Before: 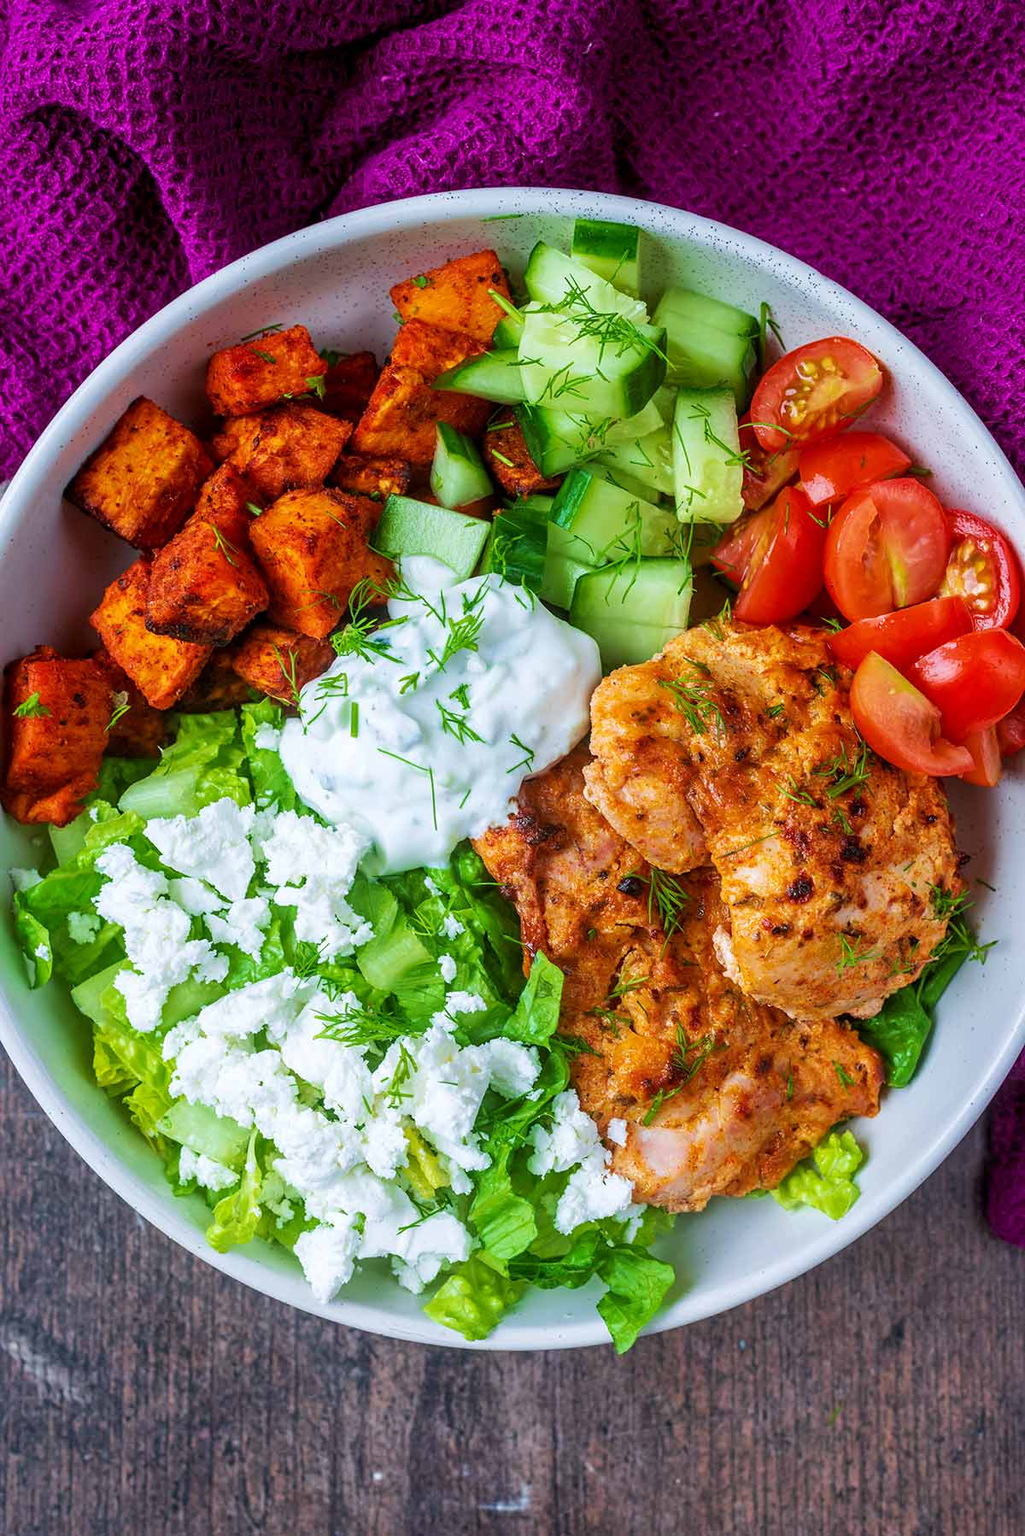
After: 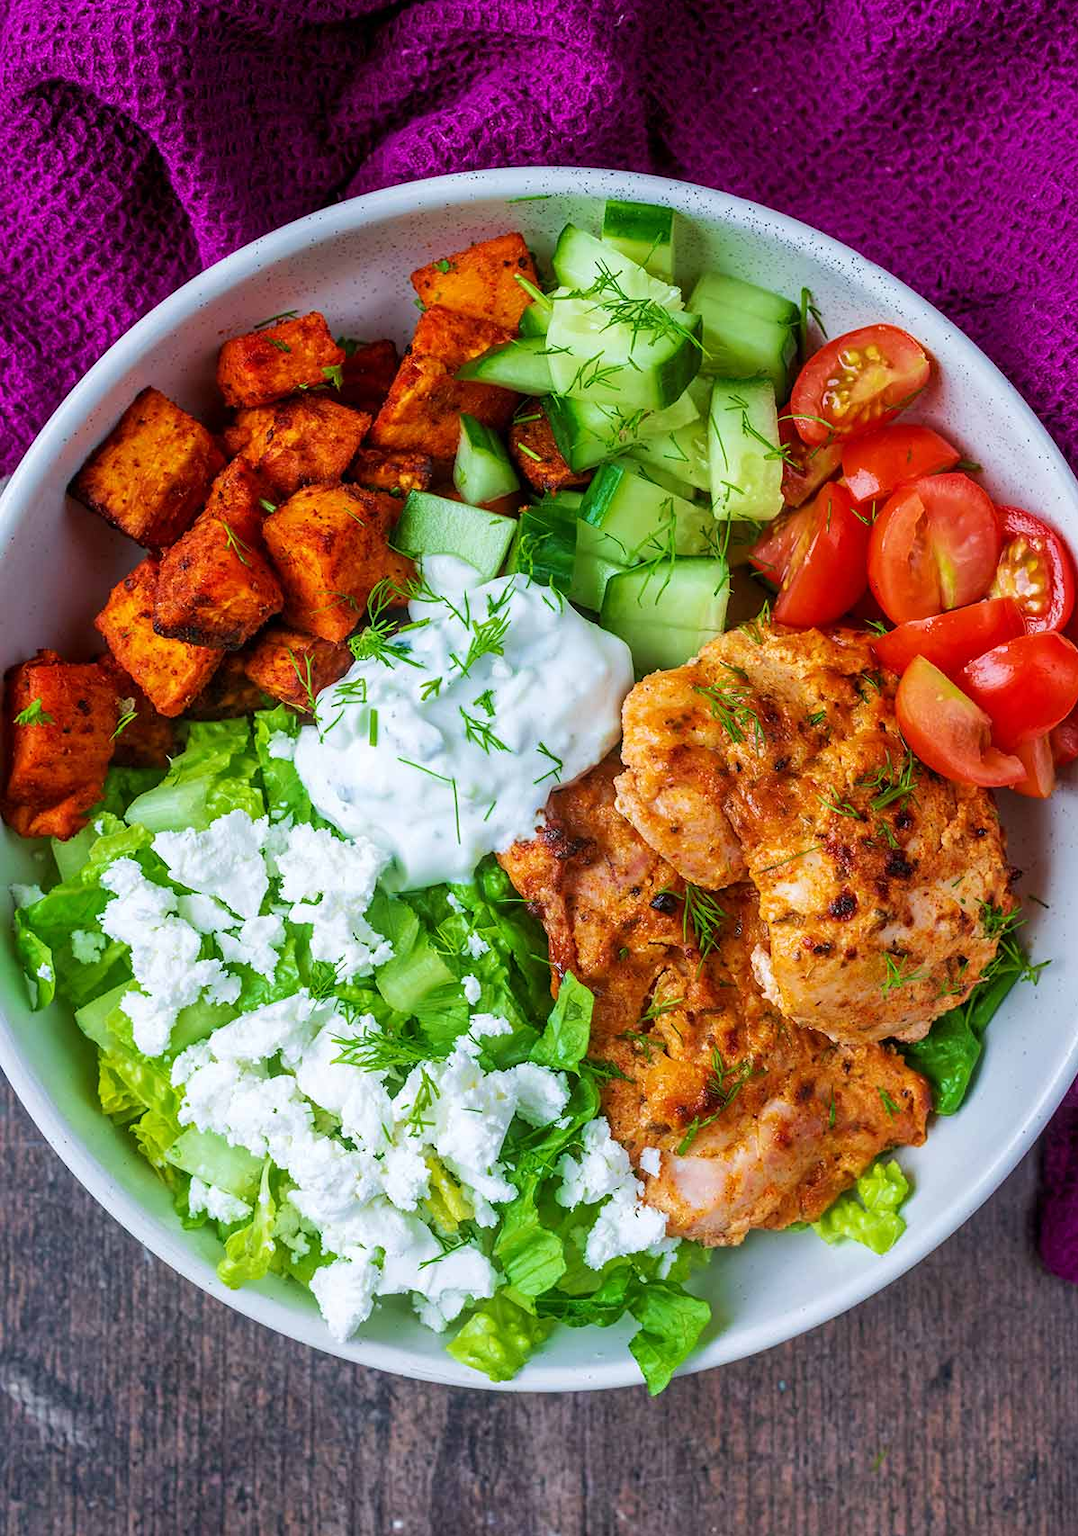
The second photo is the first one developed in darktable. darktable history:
crop and rotate: top 1.965%, bottom 3.051%
